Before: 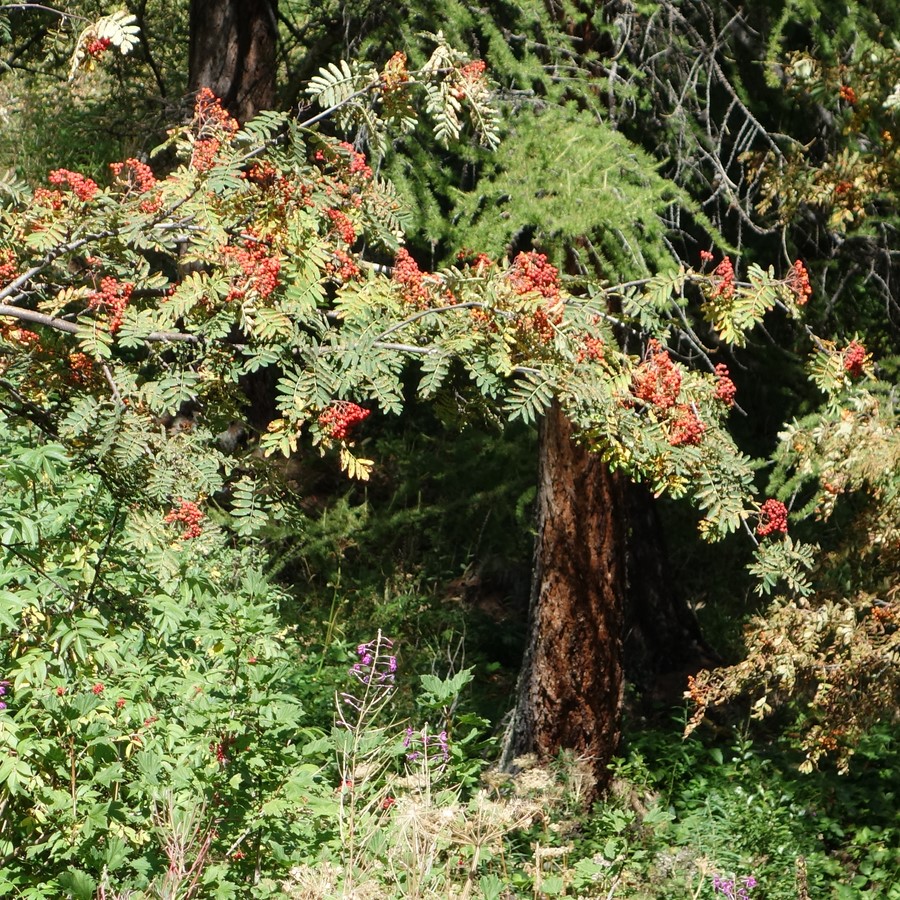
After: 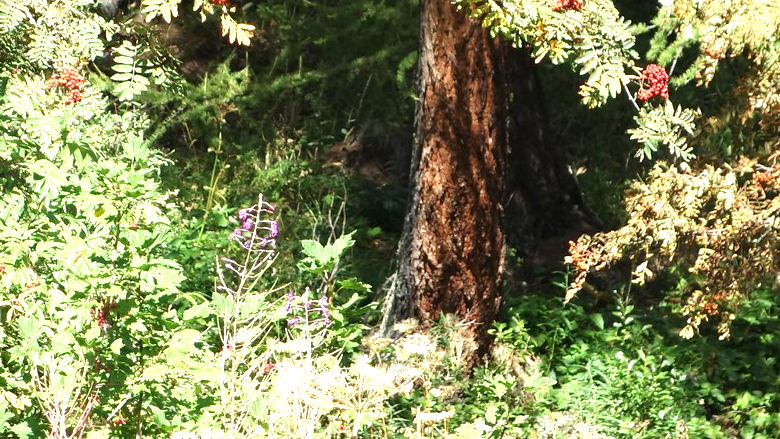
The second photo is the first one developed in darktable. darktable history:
crop and rotate: left 13.269%, top 48.4%, bottom 2.814%
exposure: black level correction 0, exposure 1.199 EV, compensate exposure bias true, compensate highlight preservation false
